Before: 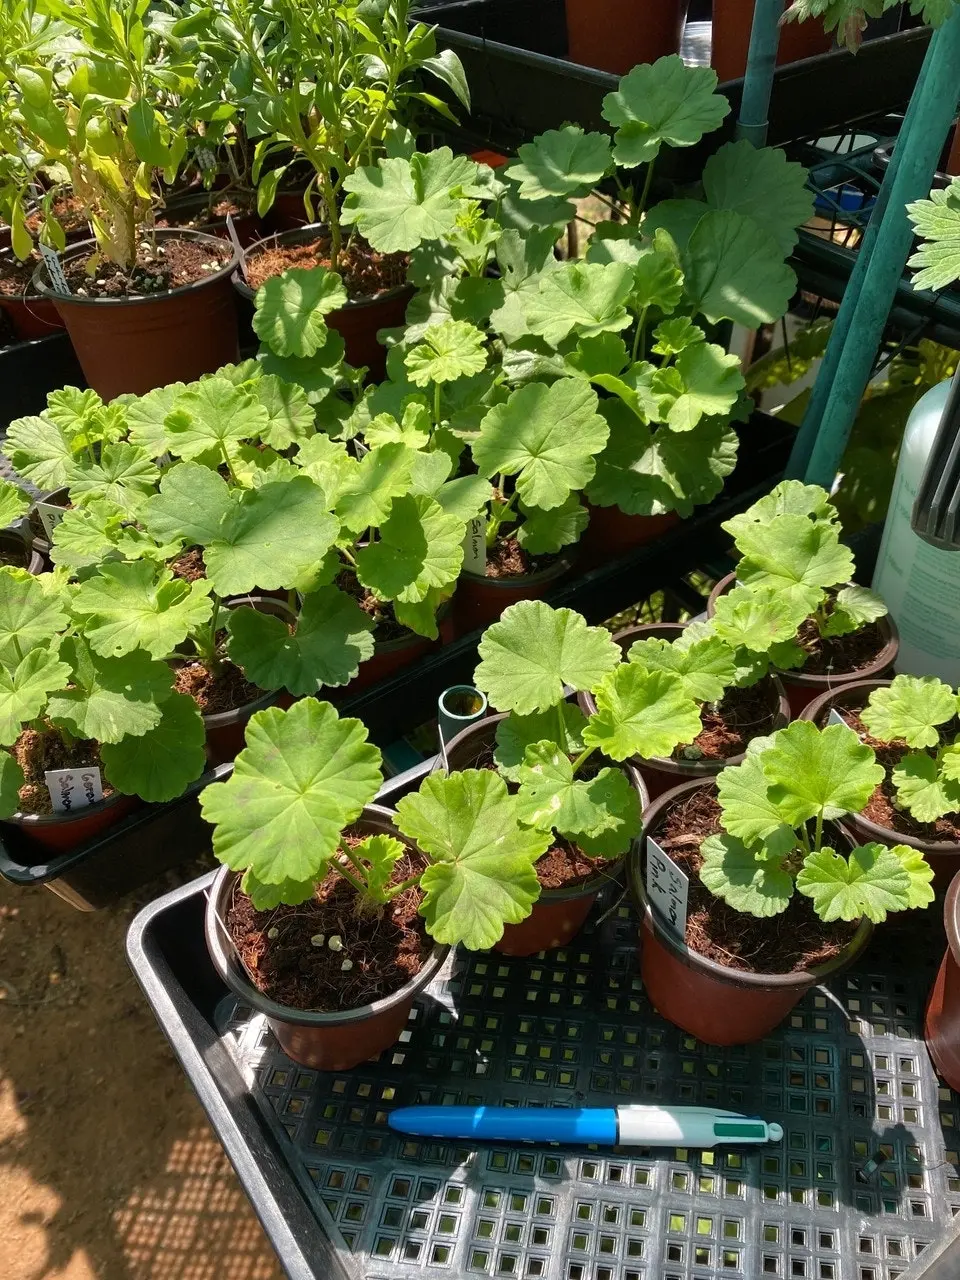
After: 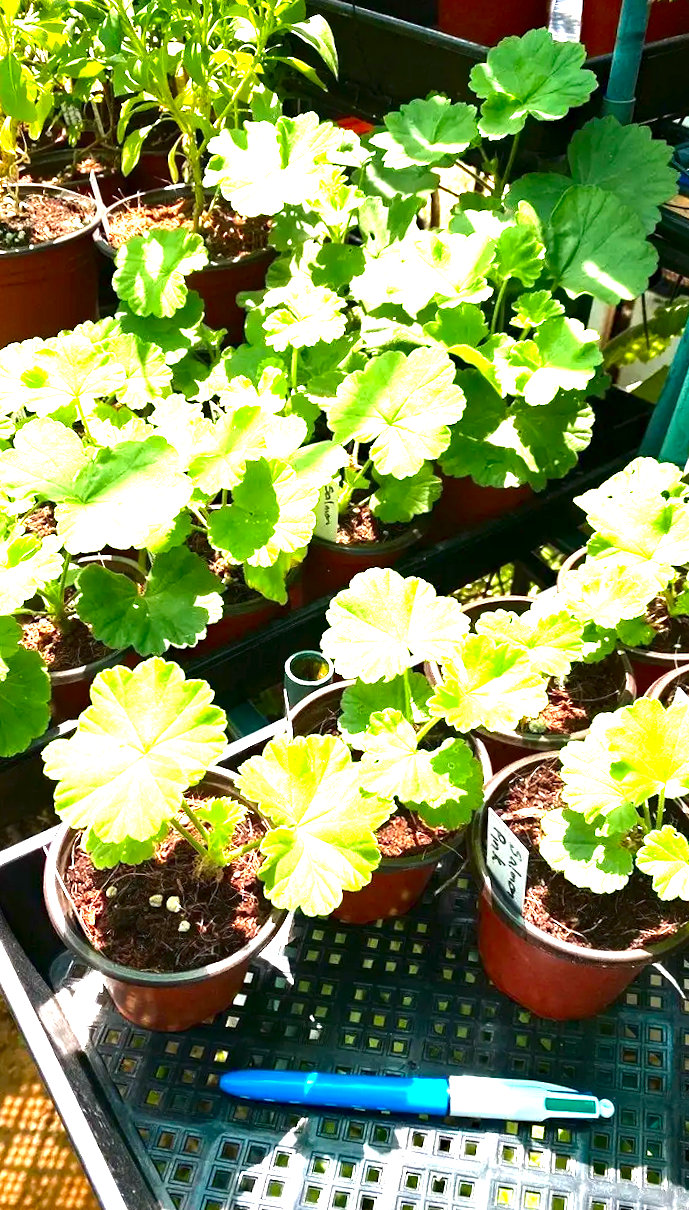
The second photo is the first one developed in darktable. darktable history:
crop and rotate: angle -3.27°, left 14.277%, top 0.028%, right 10.766%, bottom 0.028%
tone equalizer: on, module defaults
rotate and perspective: rotation -1.24°, automatic cropping off
contrast brightness saturation: brightness -0.2, saturation 0.08
vignetting: fall-off start 88.53%, fall-off radius 44.2%, saturation 0.376, width/height ratio 1.161
exposure: black level correction 0, exposure 2.327 EV, compensate exposure bias true, compensate highlight preservation false
haze removal: compatibility mode true, adaptive false
